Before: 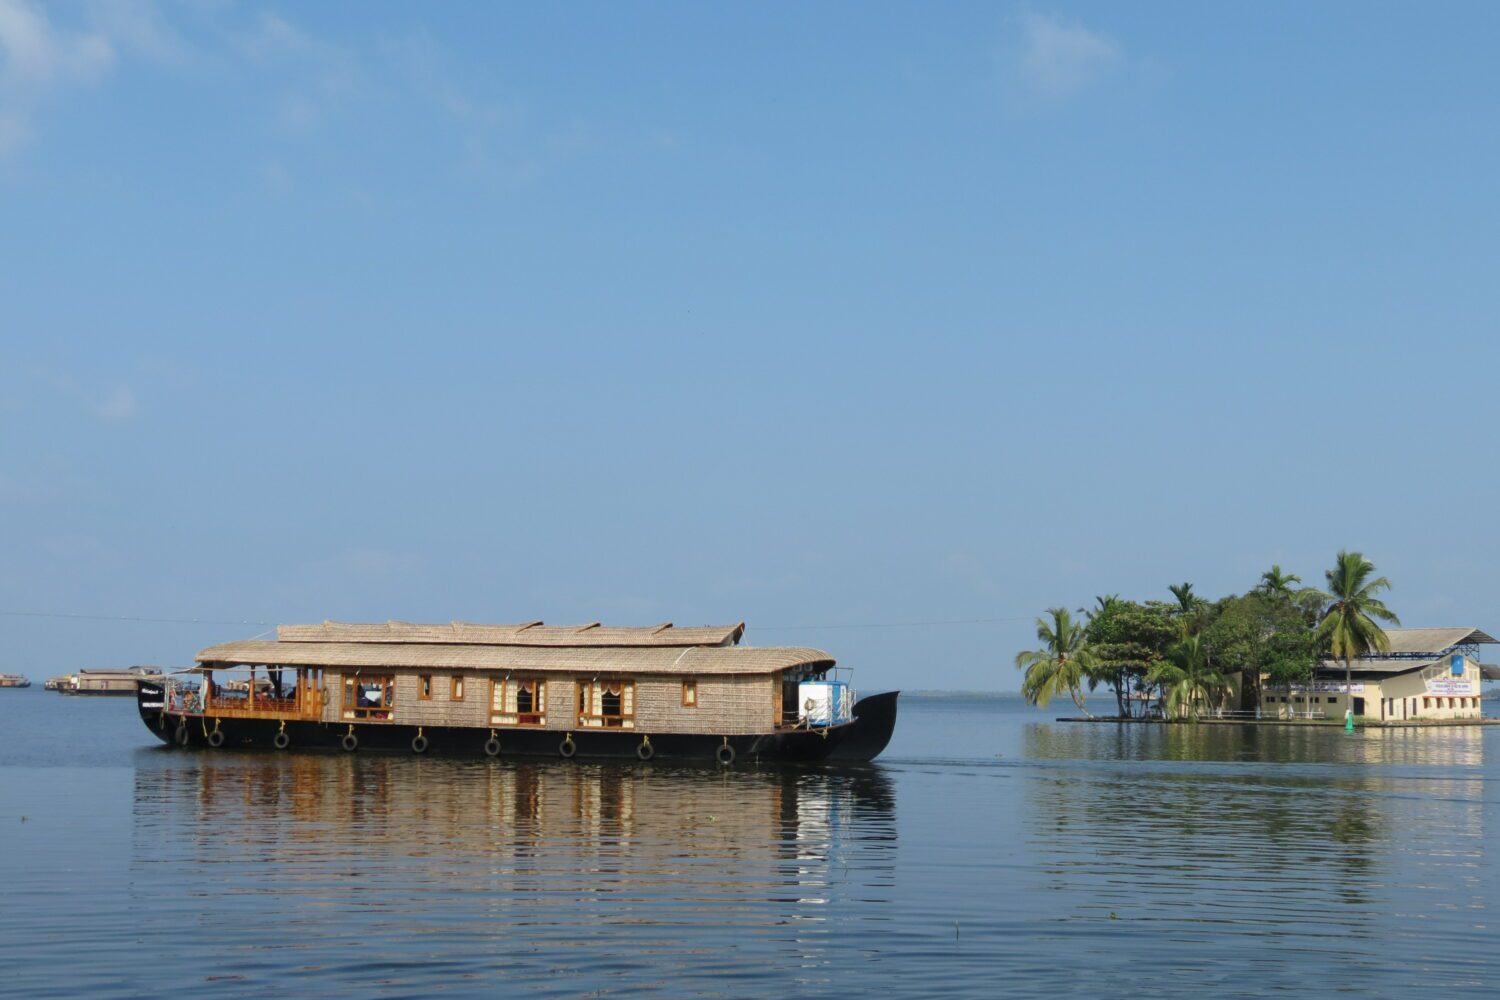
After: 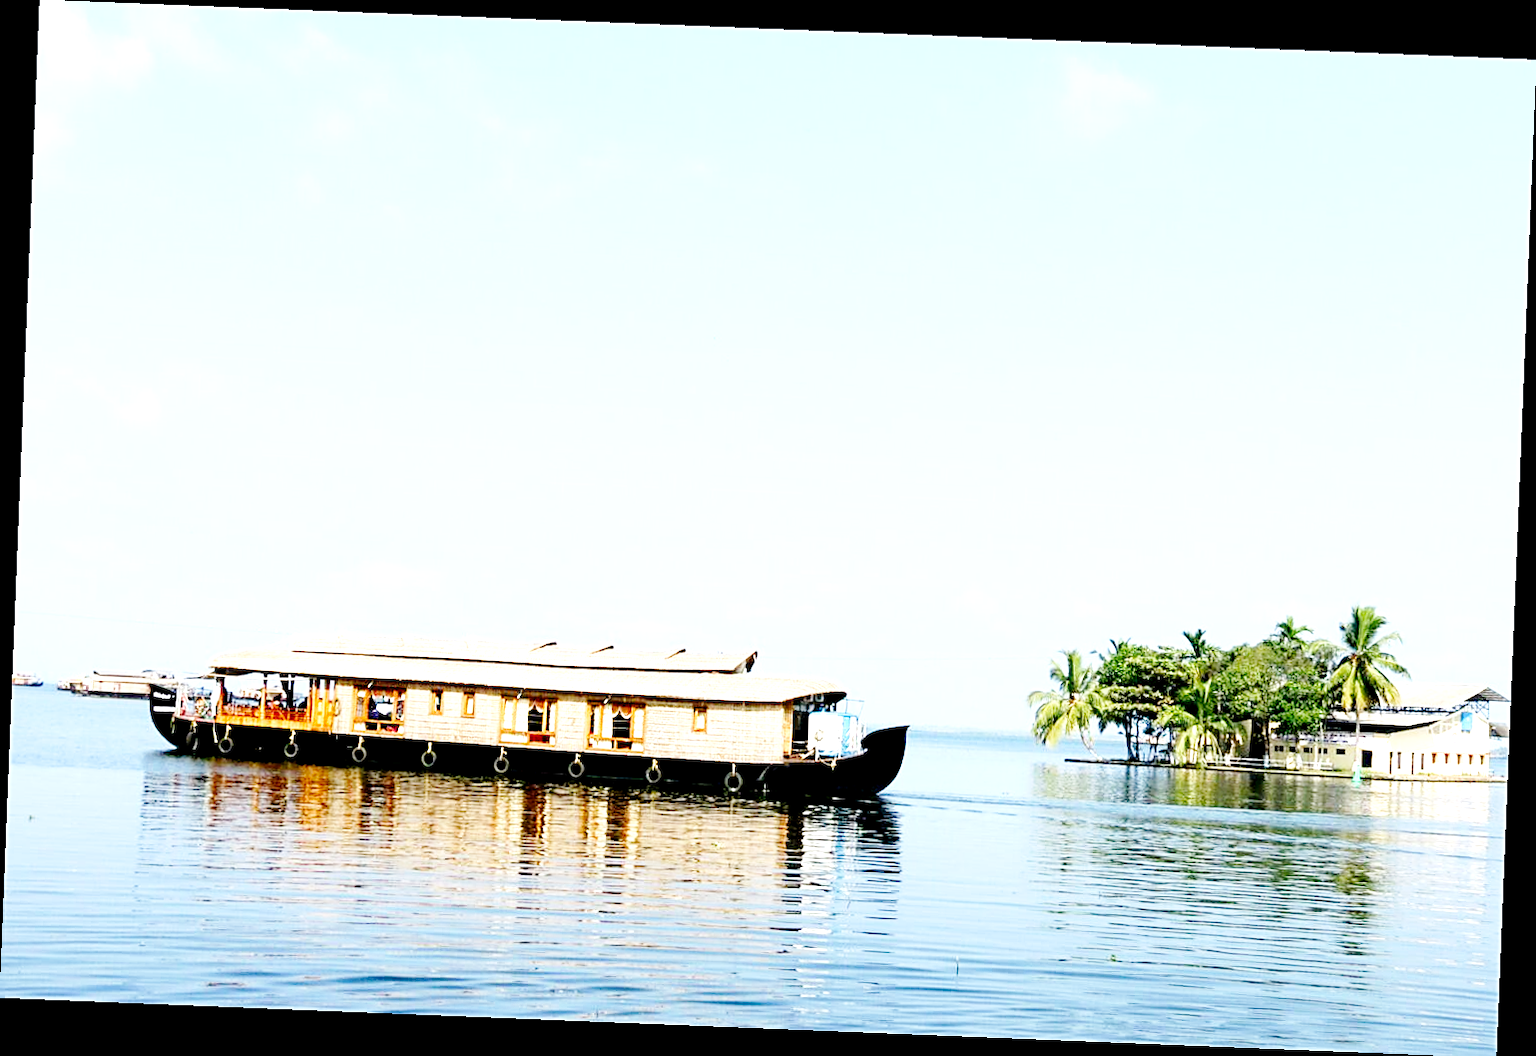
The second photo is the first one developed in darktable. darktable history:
sharpen: on, module defaults
exposure: black level correction 0.016, exposure 1.781 EV, compensate highlight preservation false
crop and rotate: angle -2.31°
contrast brightness saturation: saturation -0.067
base curve: curves: ch0 [(0, 0) (0.036, 0.025) (0.121, 0.166) (0.206, 0.329) (0.605, 0.79) (1, 1)], preserve colors none
